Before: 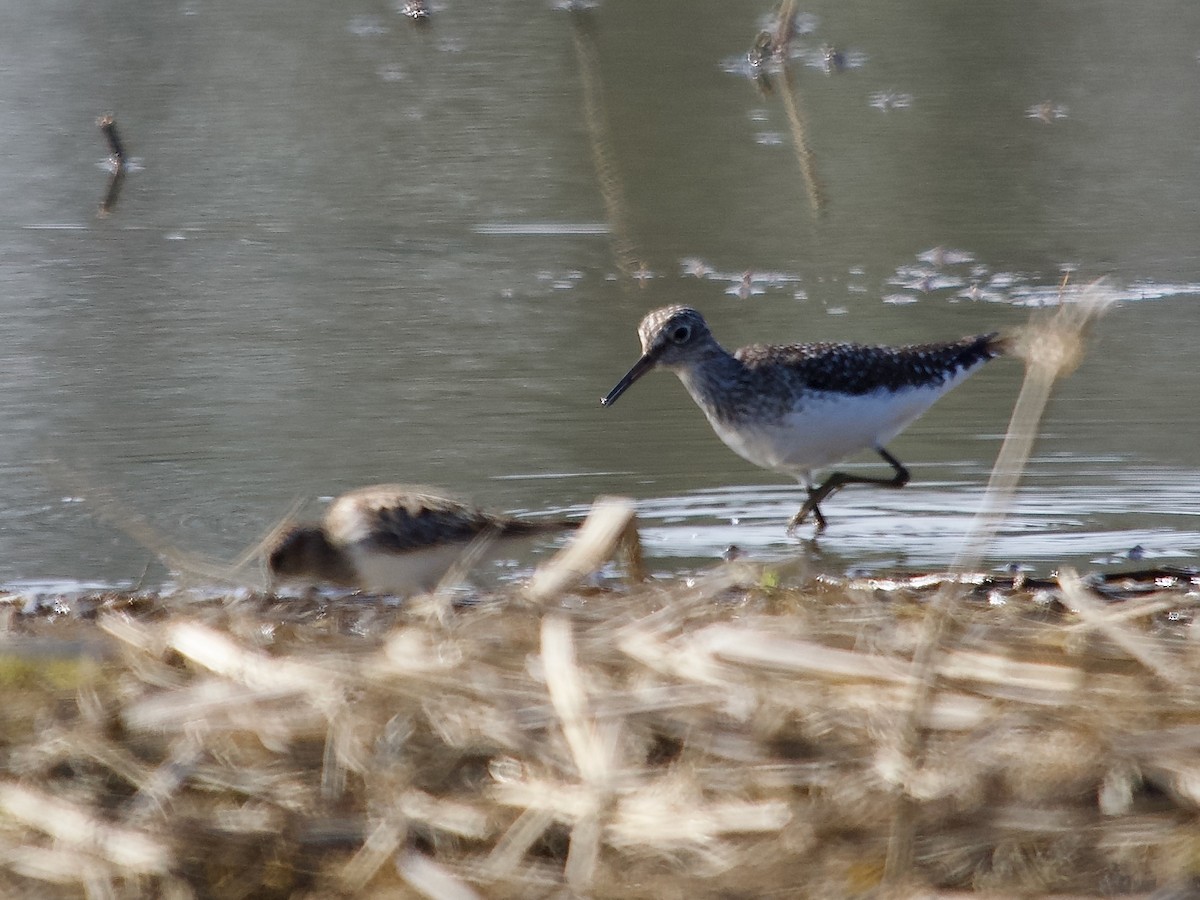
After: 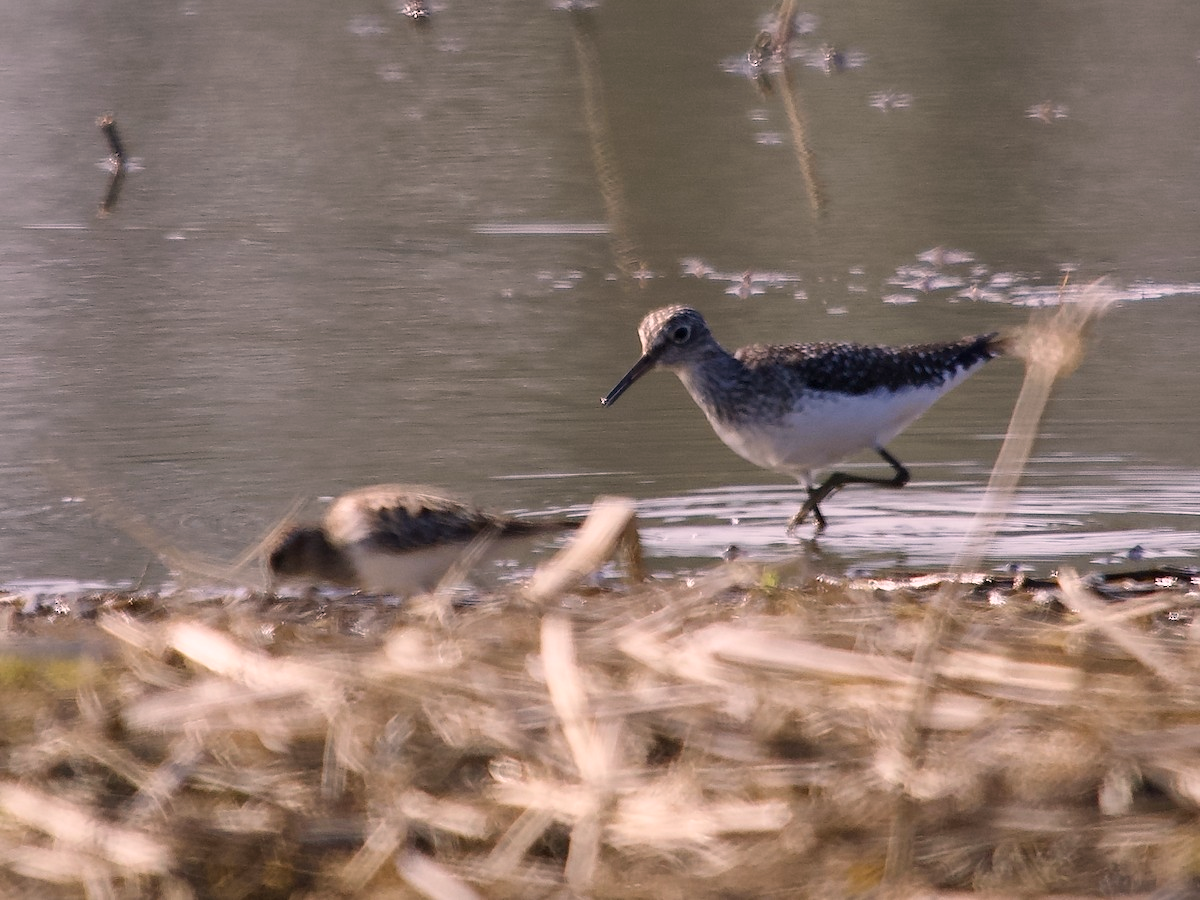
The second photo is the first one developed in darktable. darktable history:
color correction: highlights a* 12.51, highlights b* 5.52
